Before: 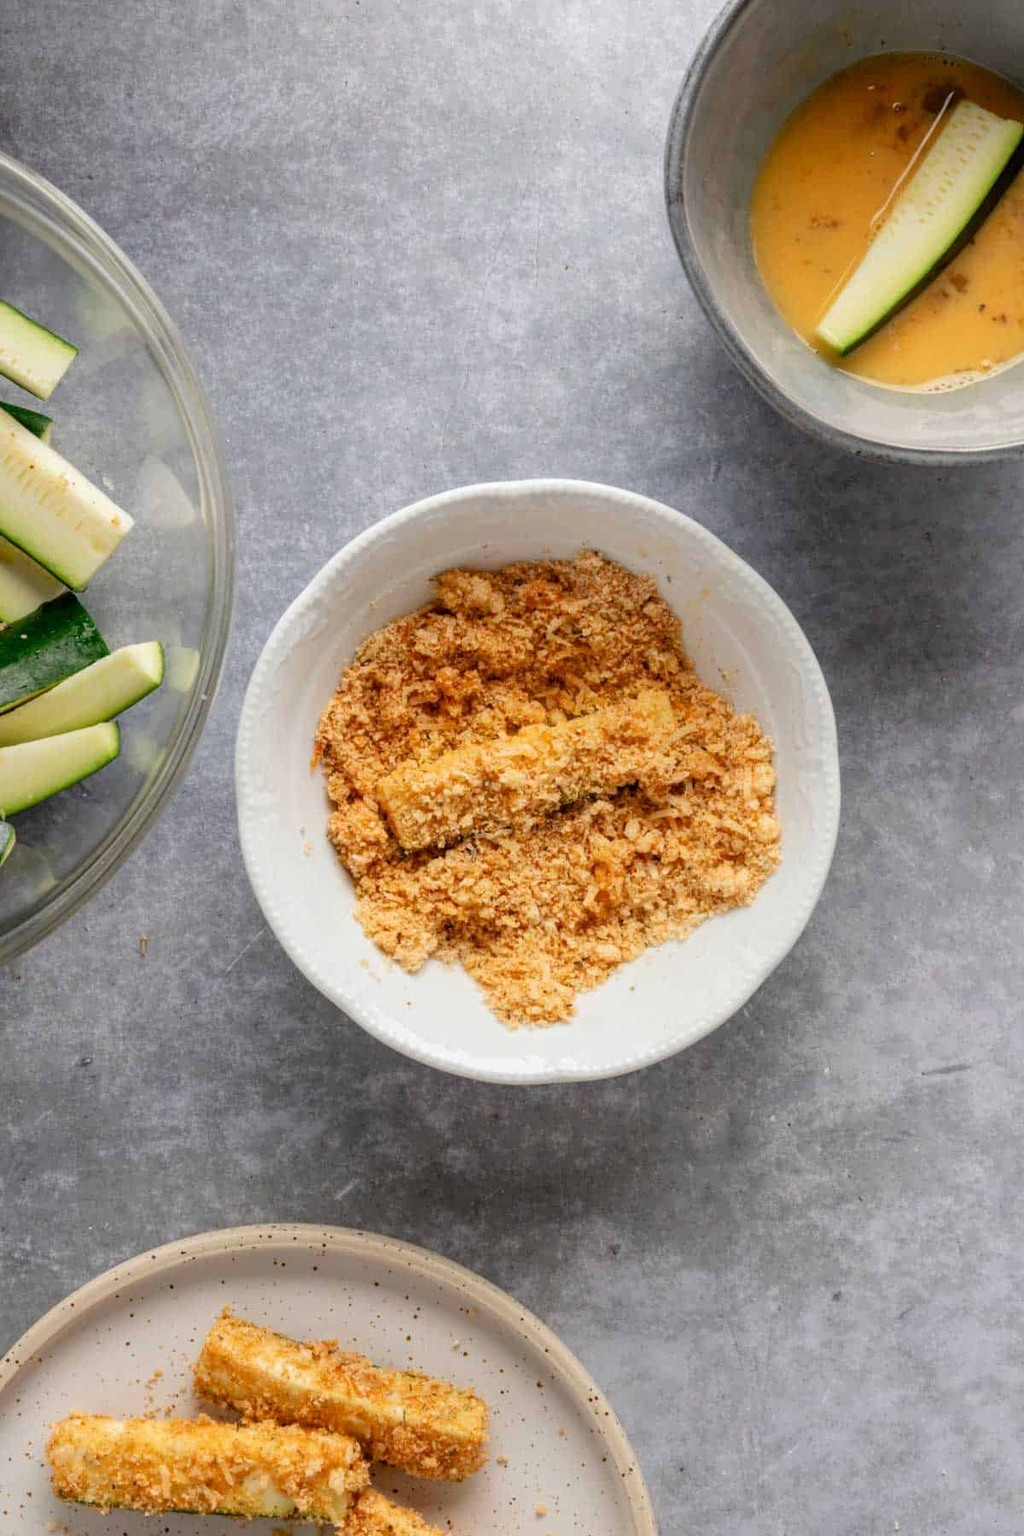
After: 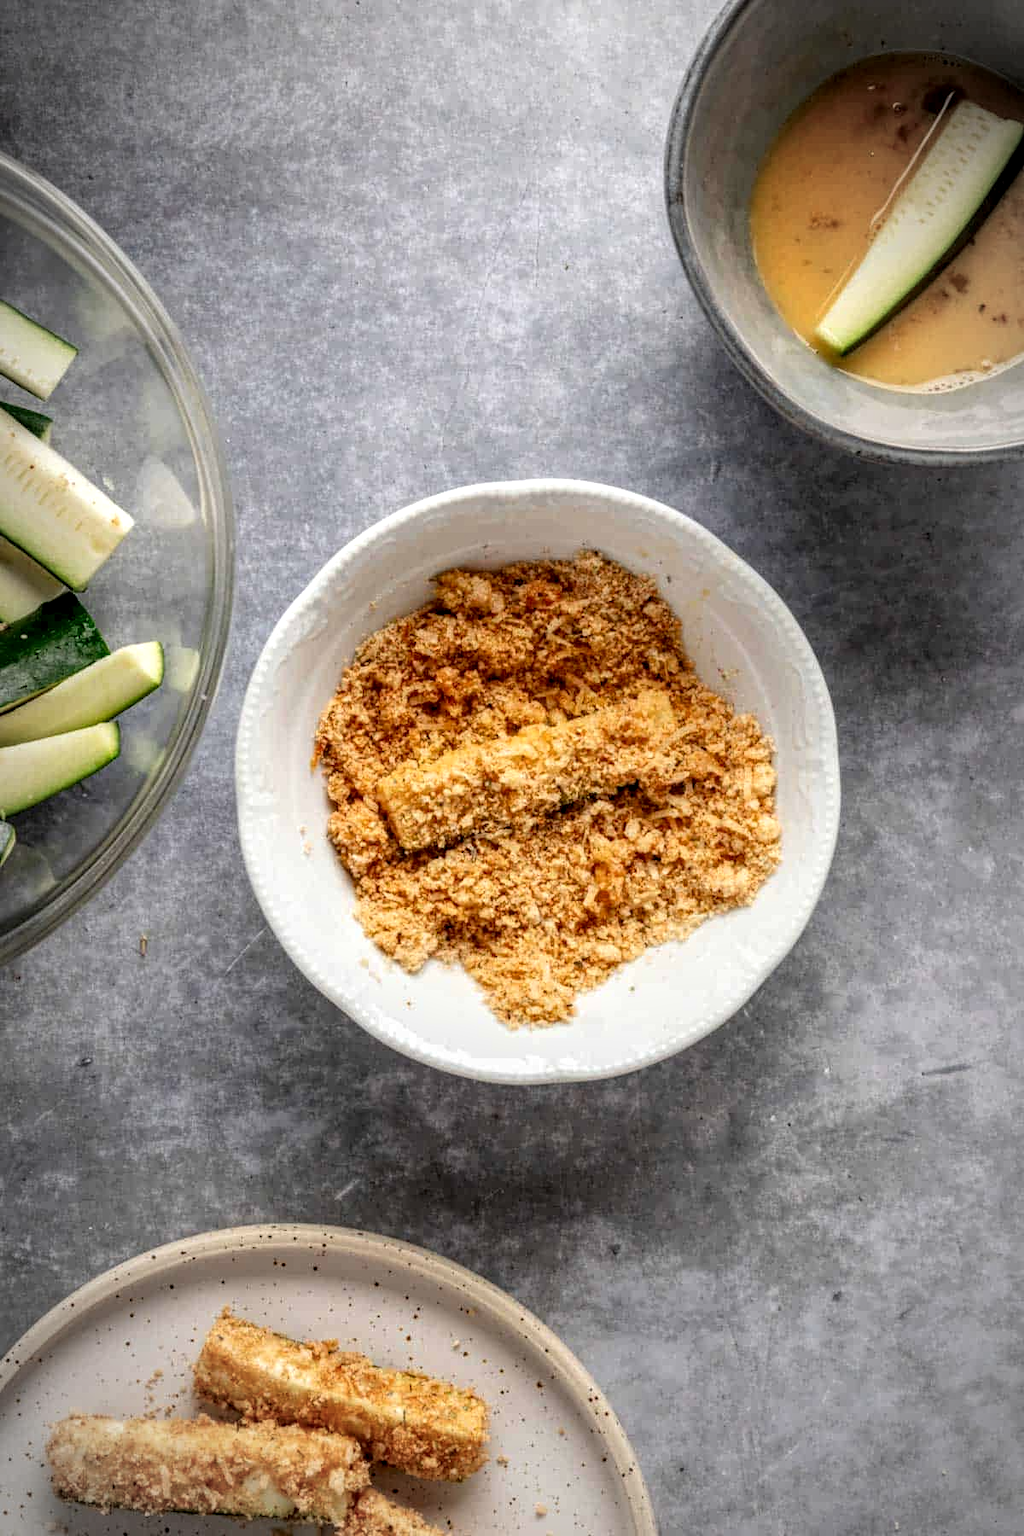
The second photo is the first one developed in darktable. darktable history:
vignetting: automatic ratio true
local contrast: detail 154%
